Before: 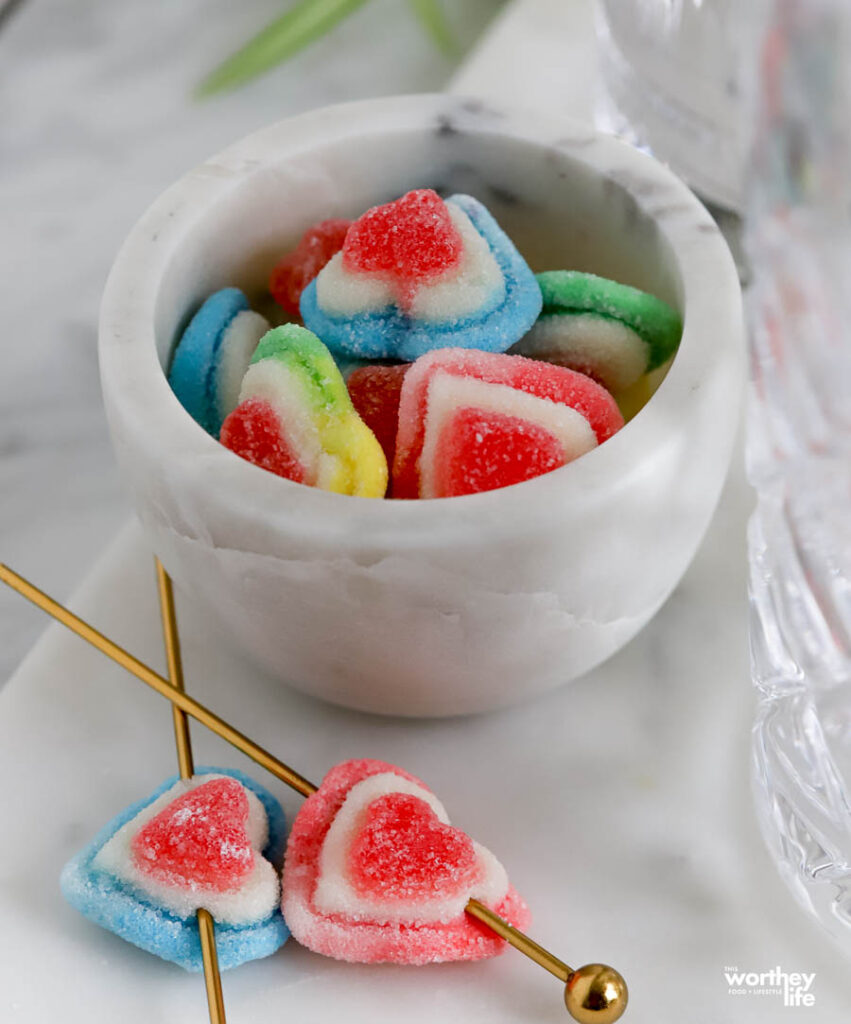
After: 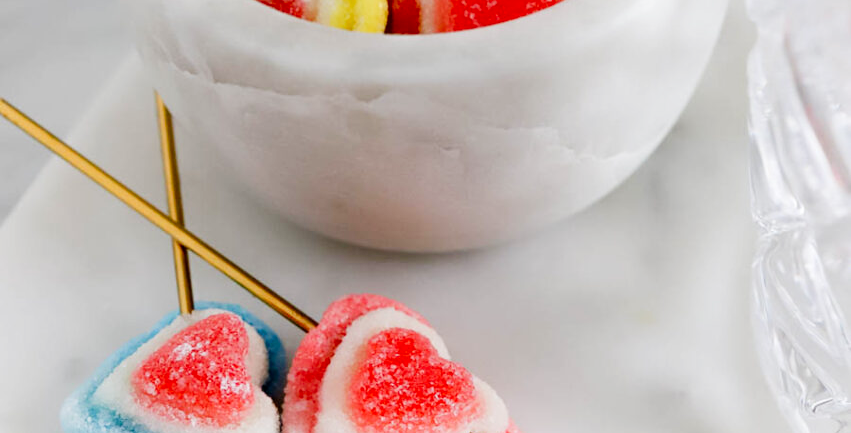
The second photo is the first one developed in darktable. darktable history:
crop: top 45.49%, bottom 12.142%
tone curve: curves: ch0 [(0, 0) (0.004, 0.001) (0.133, 0.112) (0.325, 0.362) (0.832, 0.893) (1, 1)], preserve colors none
